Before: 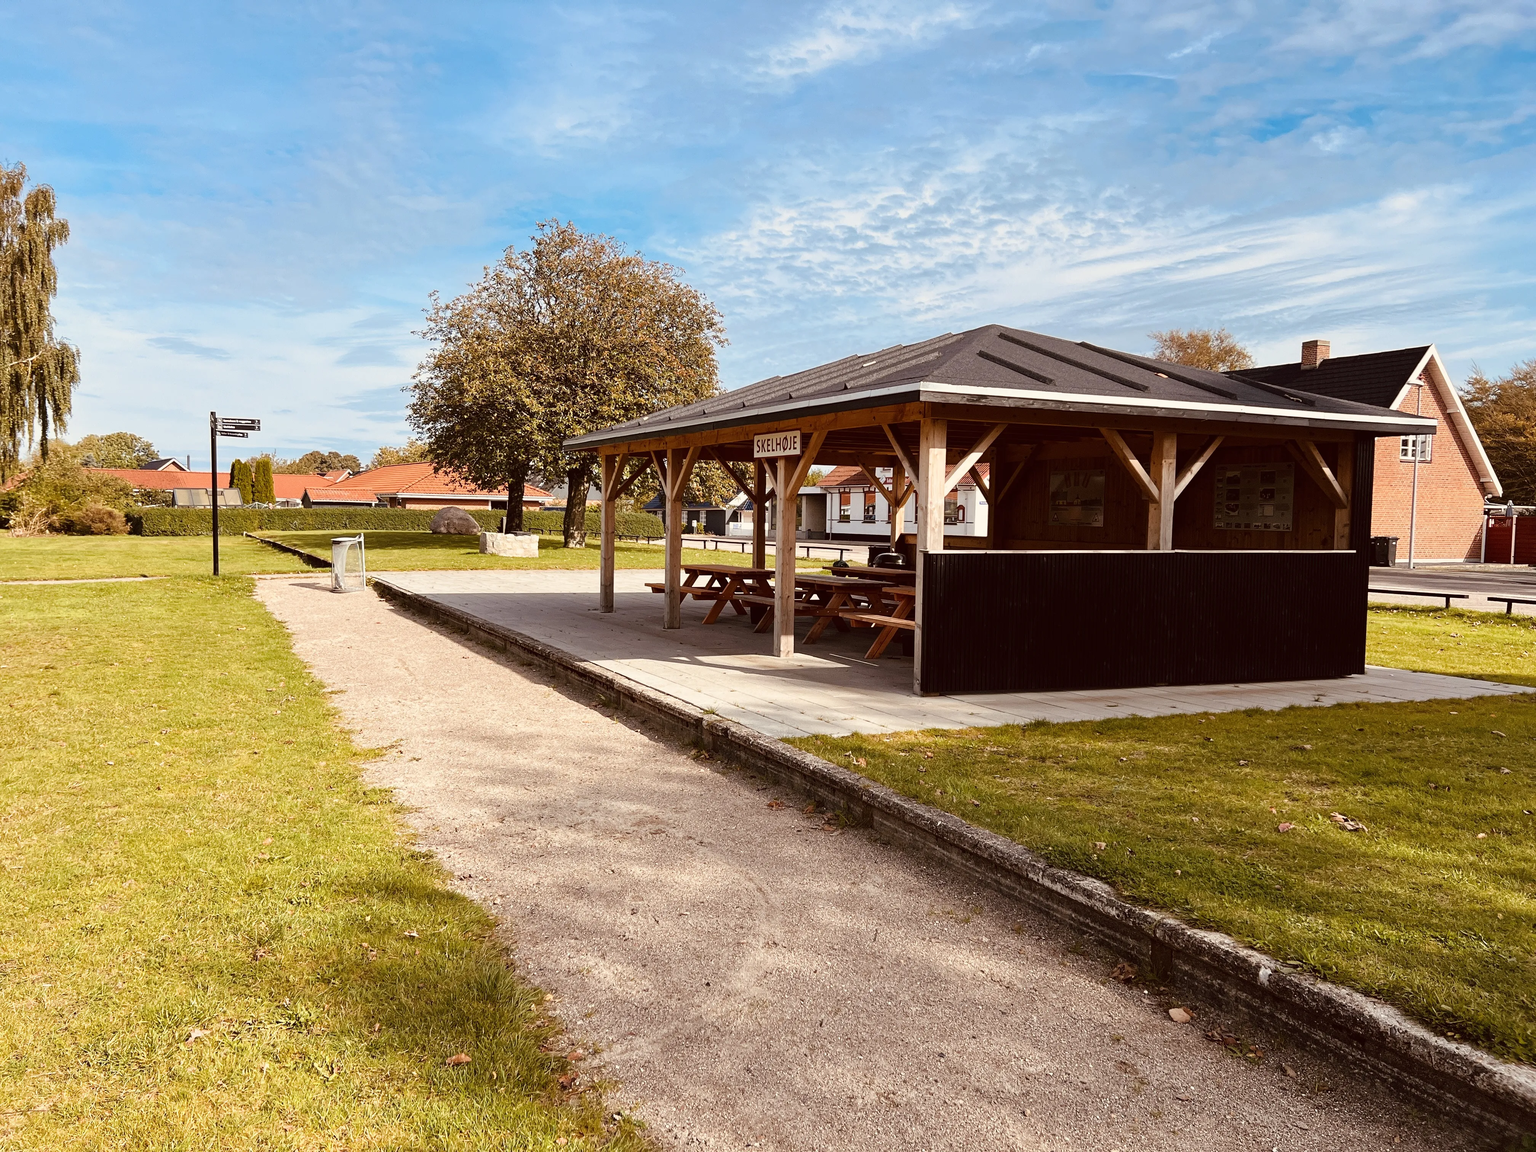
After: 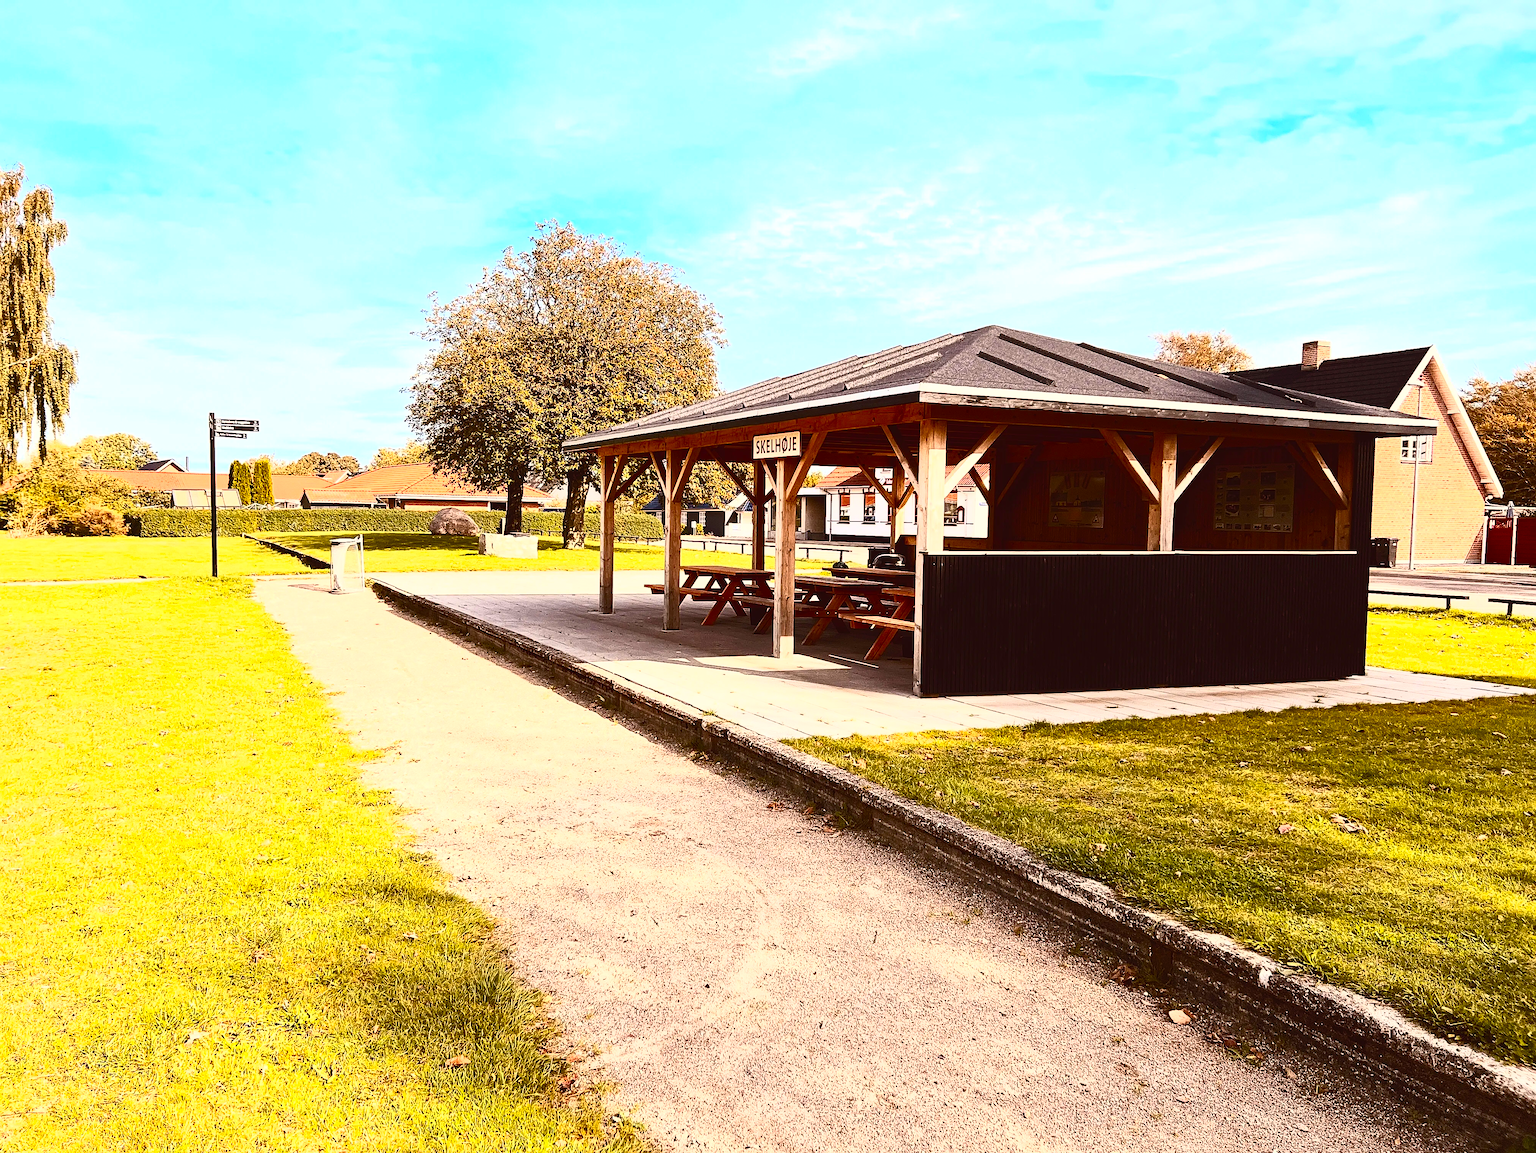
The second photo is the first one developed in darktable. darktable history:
contrast brightness saturation: contrast 0.83, brightness 0.59, saturation 0.59
crop and rotate: left 0.126%
sharpen: on, module defaults
